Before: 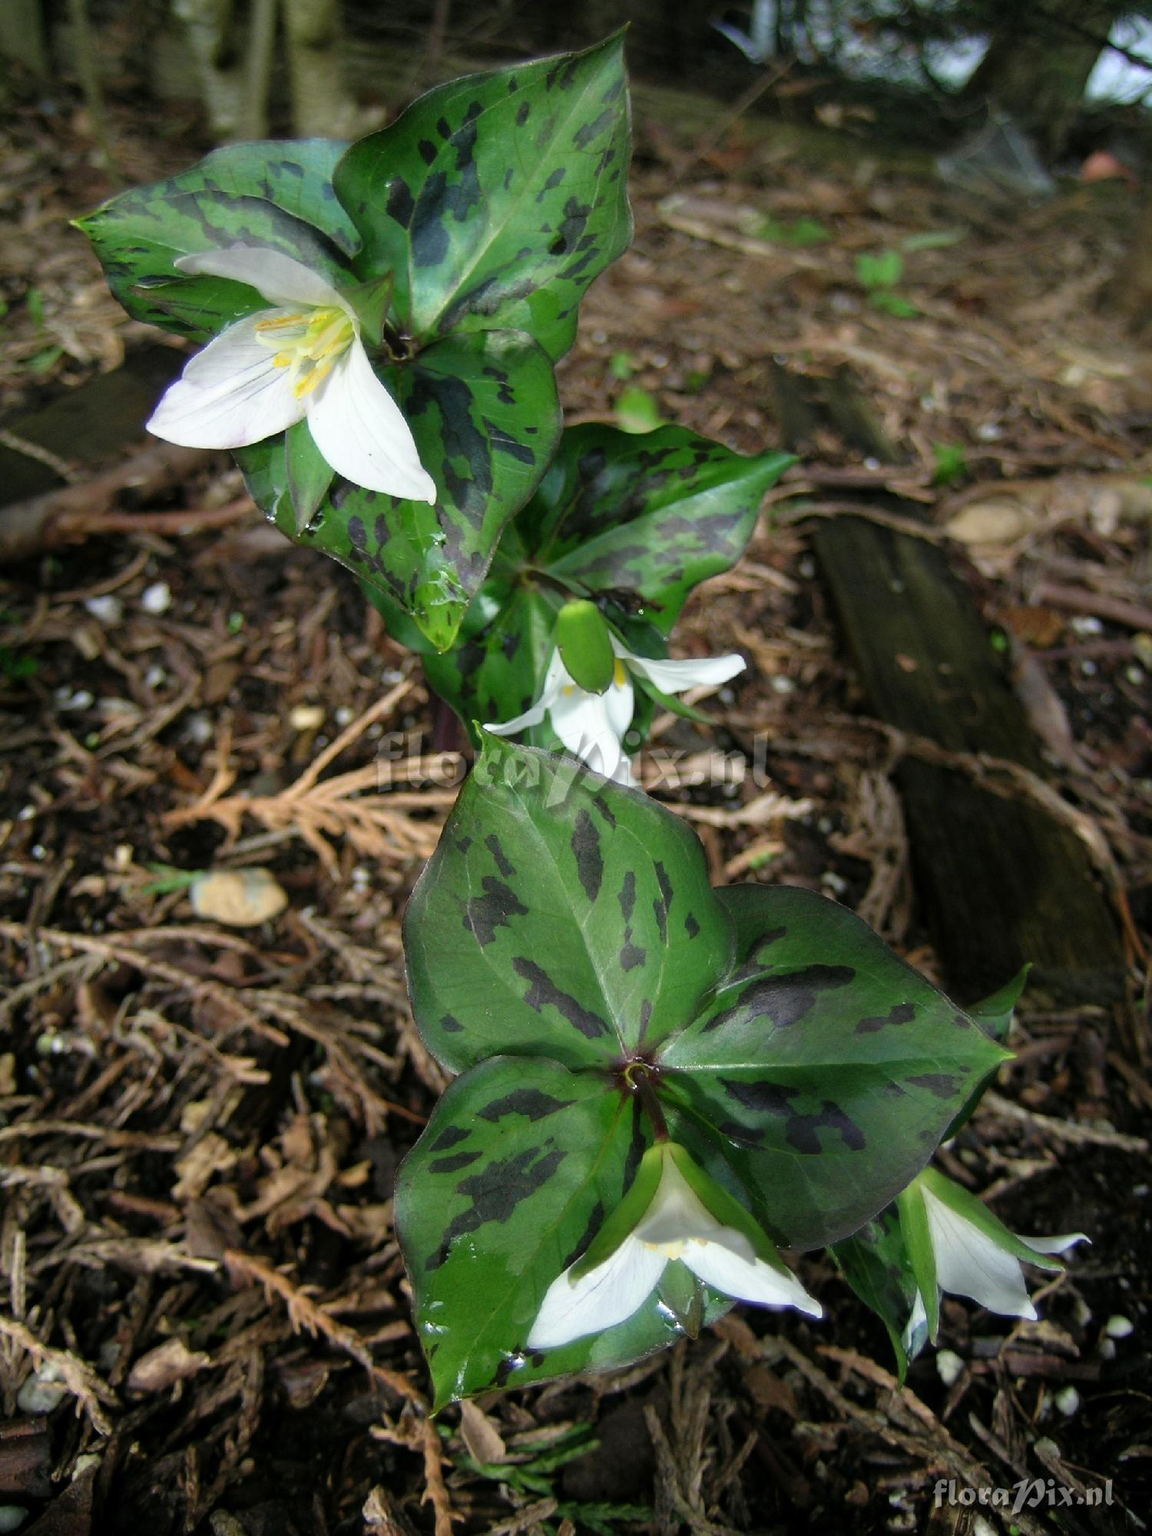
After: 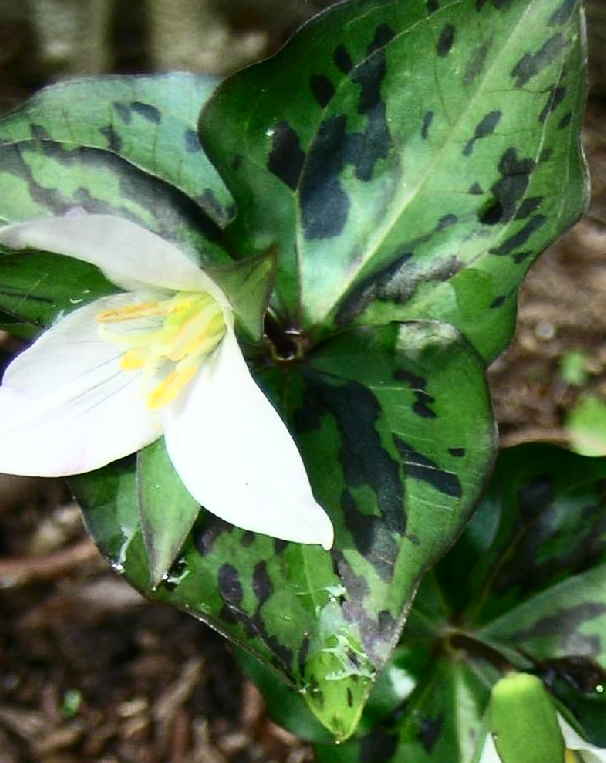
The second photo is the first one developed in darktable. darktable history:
contrast brightness saturation: contrast 0.384, brightness 0.112
tone equalizer: edges refinement/feathering 500, mask exposure compensation -1.57 EV, preserve details no
crop: left 15.727%, top 5.447%, right 43.866%, bottom 56.371%
